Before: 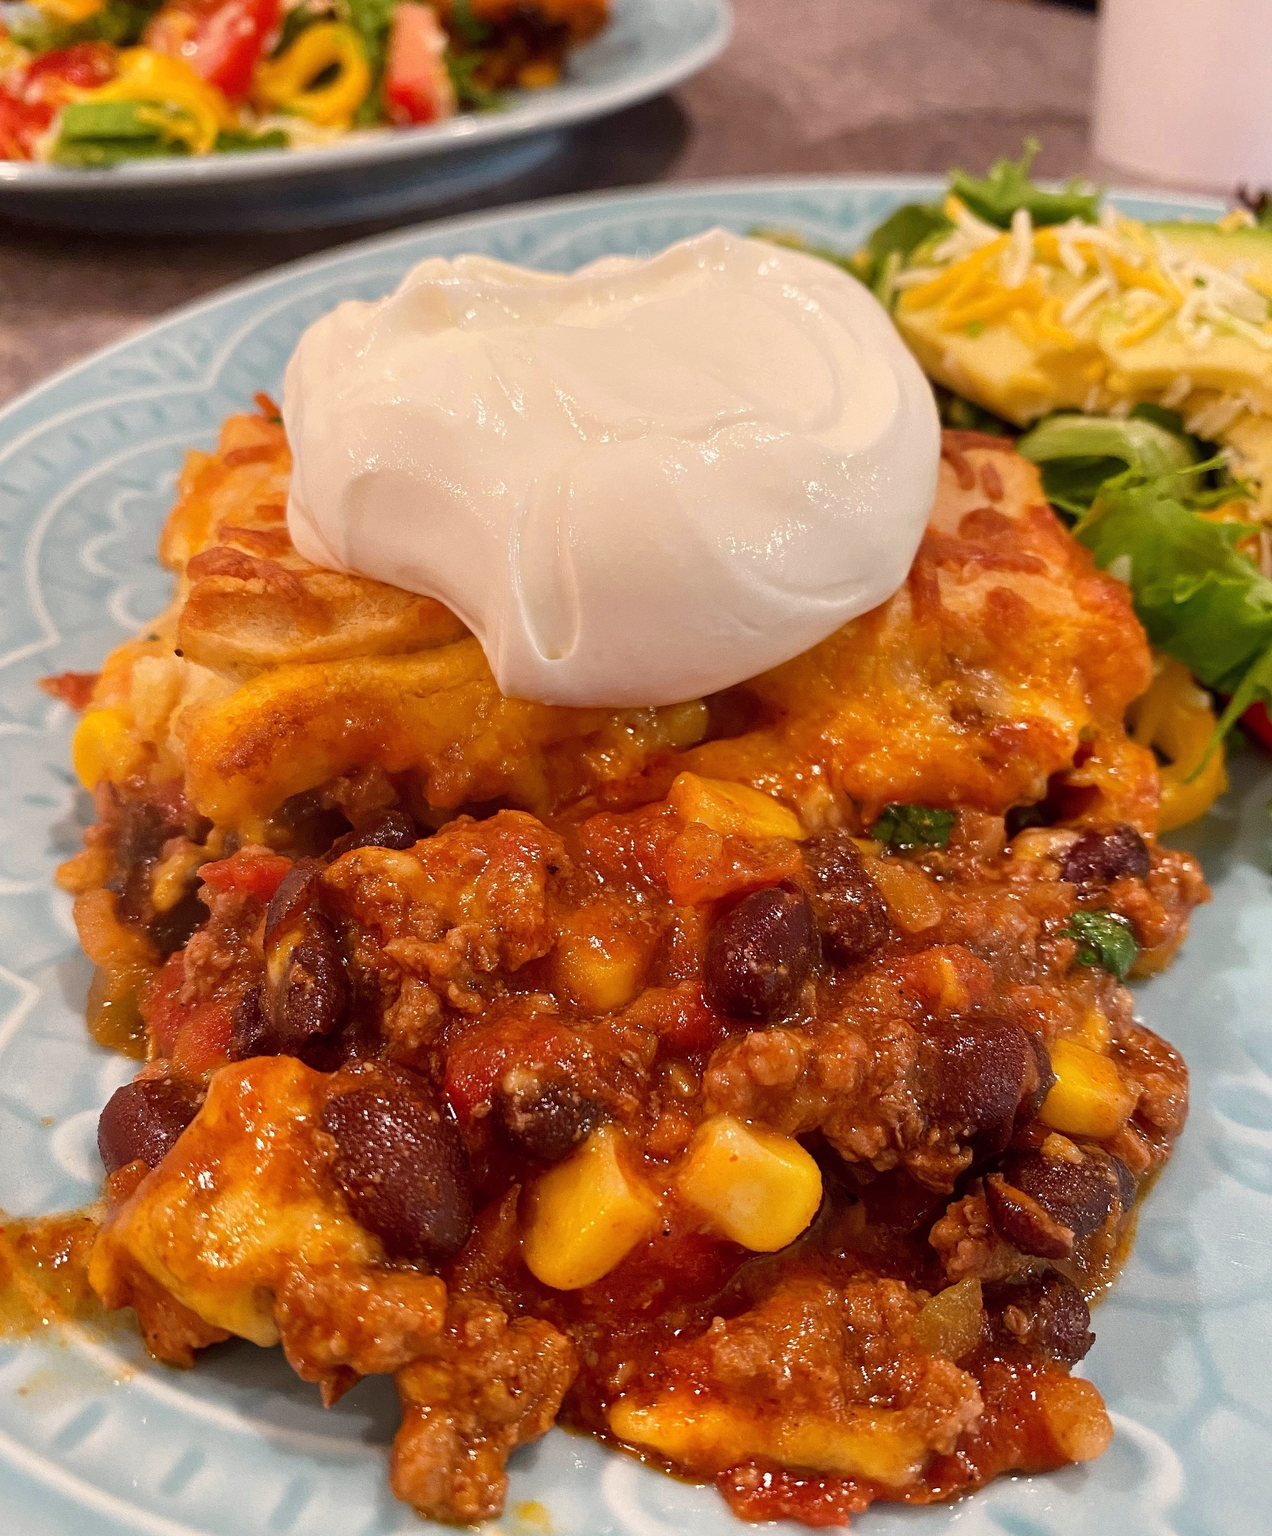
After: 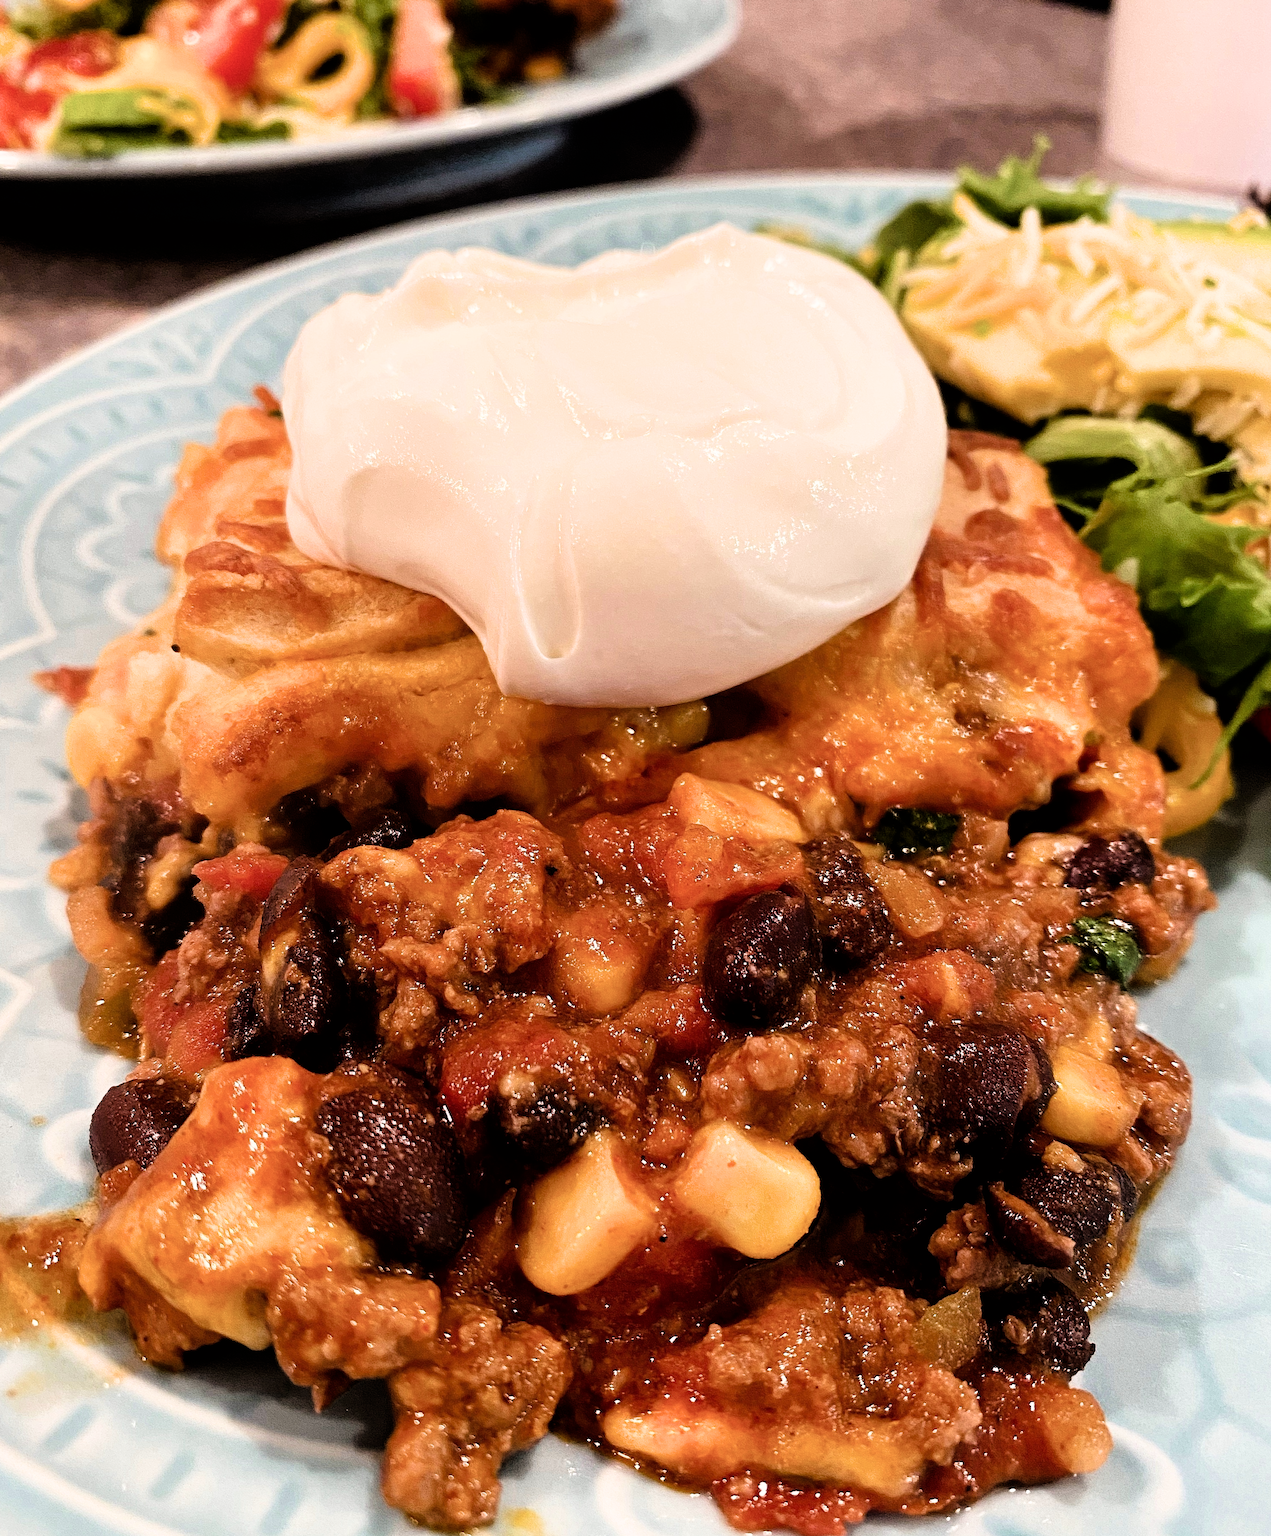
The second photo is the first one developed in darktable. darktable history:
crop and rotate: angle -0.5°
velvia: strength 15%
filmic rgb: black relative exposure -3.75 EV, white relative exposure 2.4 EV, dynamic range scaling -50%, hardness 3.42, latitude 30%, contrast 1.8
